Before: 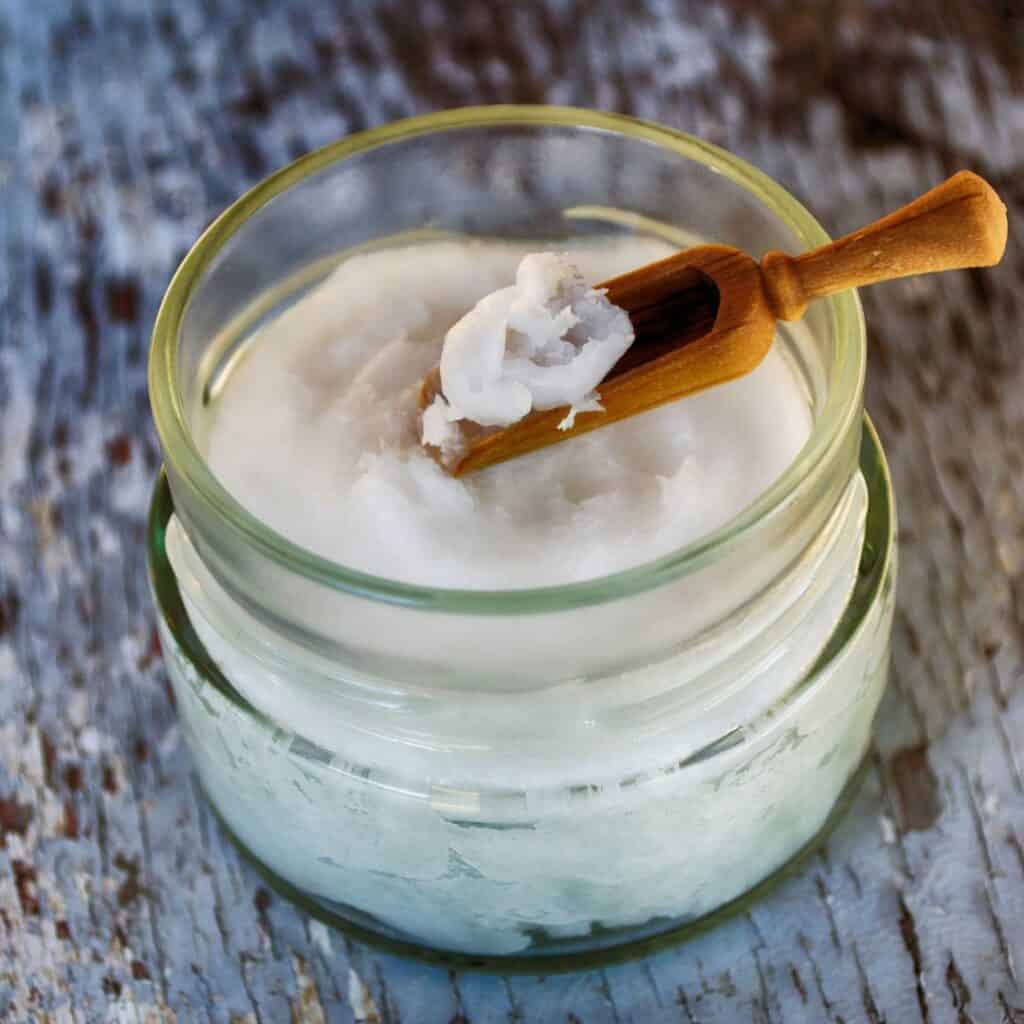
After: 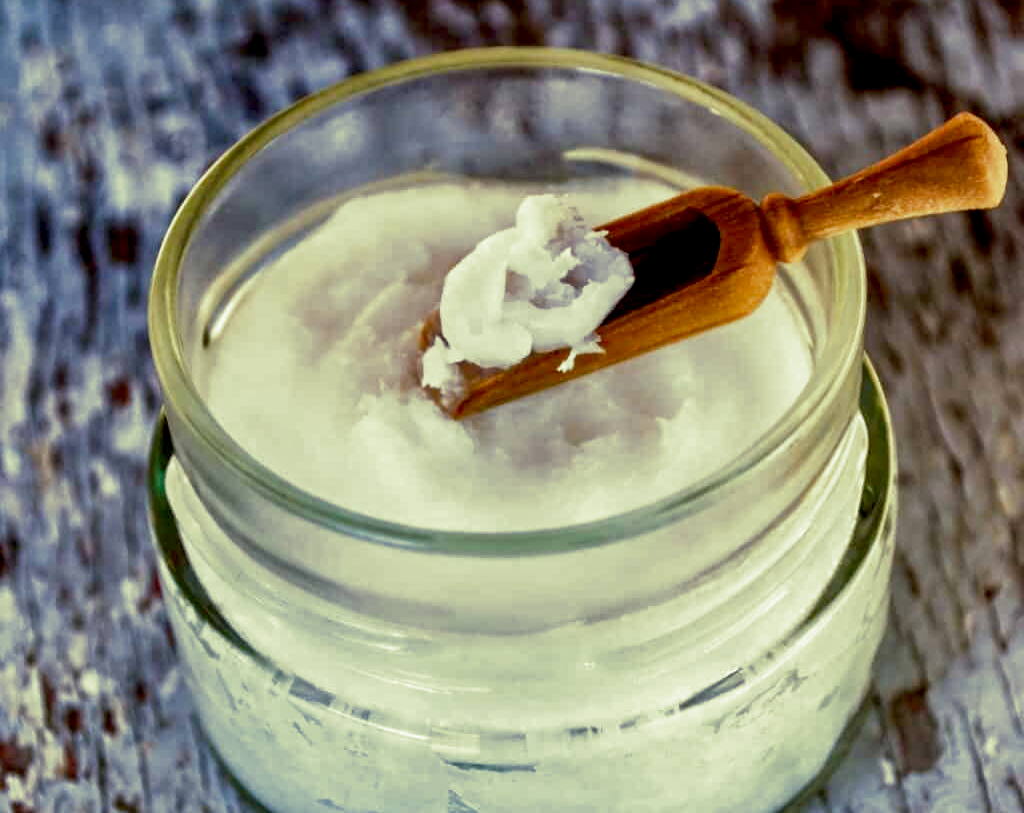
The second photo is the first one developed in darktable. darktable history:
crop and rotate: top 5.667%, bottom 14.937%
exposure: black level correction 0.016, exposure -0.009 EV, compensate highlight preservation false
contrast equalizer: y [[0.5, 0.5, 0.501, 0.63, 0.504, 0.5], [0.5 ×6], [0.5 ×6], [0 ×6], [0 ×6]]
split-toning: shadows › hue 290.82°, shadows › saturation 0.34, highlights › saturation 0.38, balance 0, compress 50%
